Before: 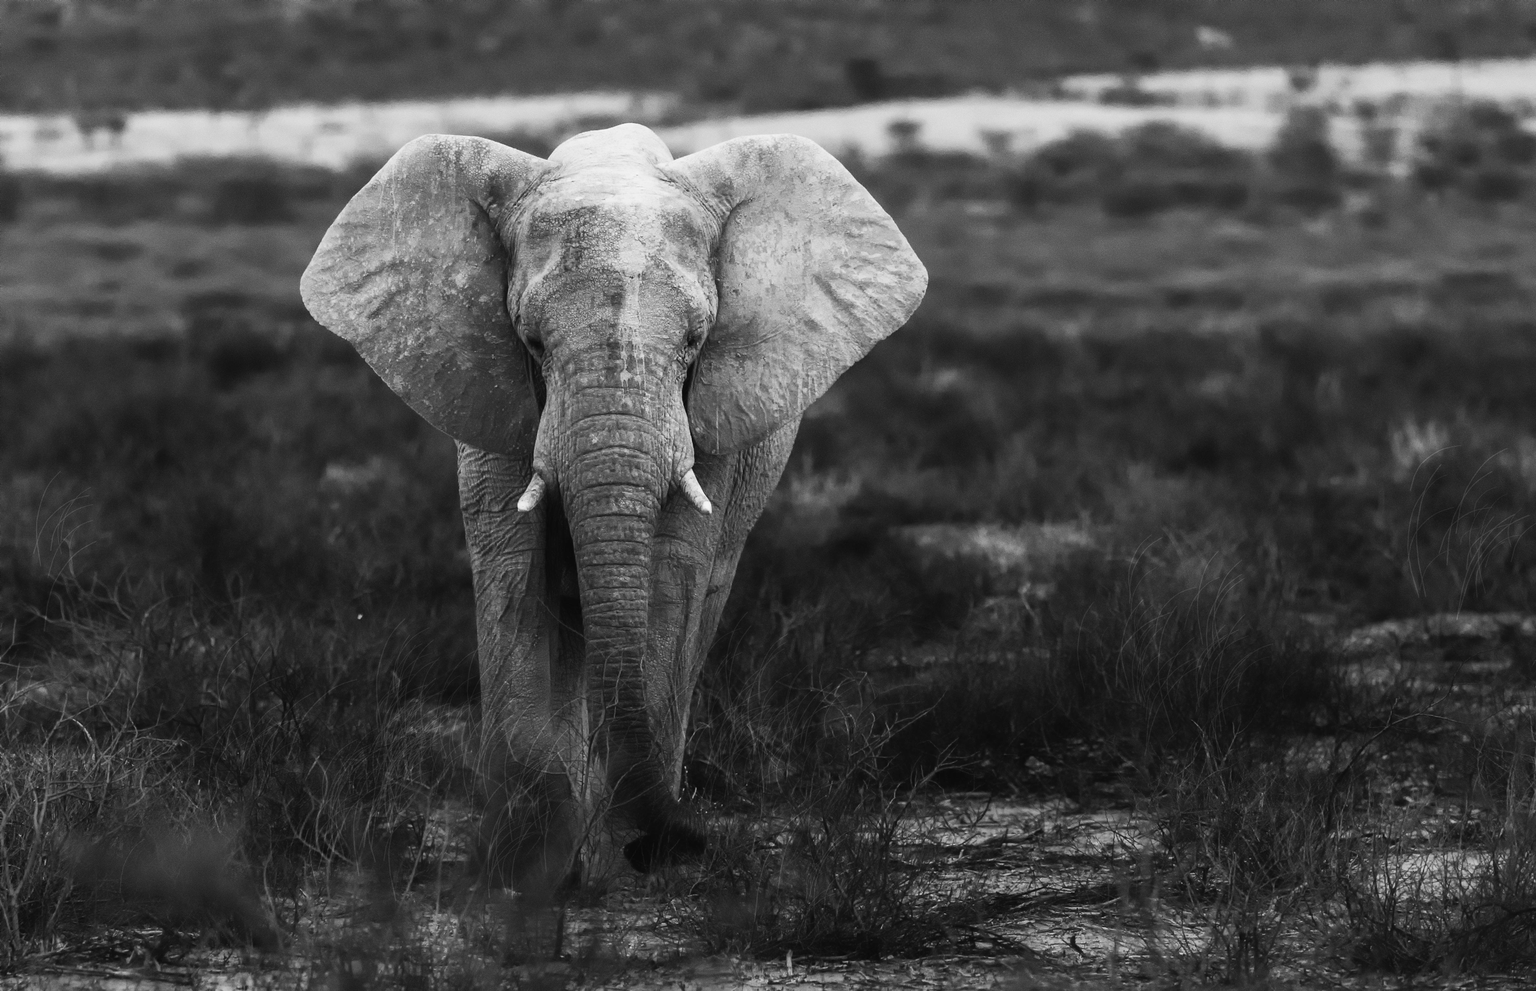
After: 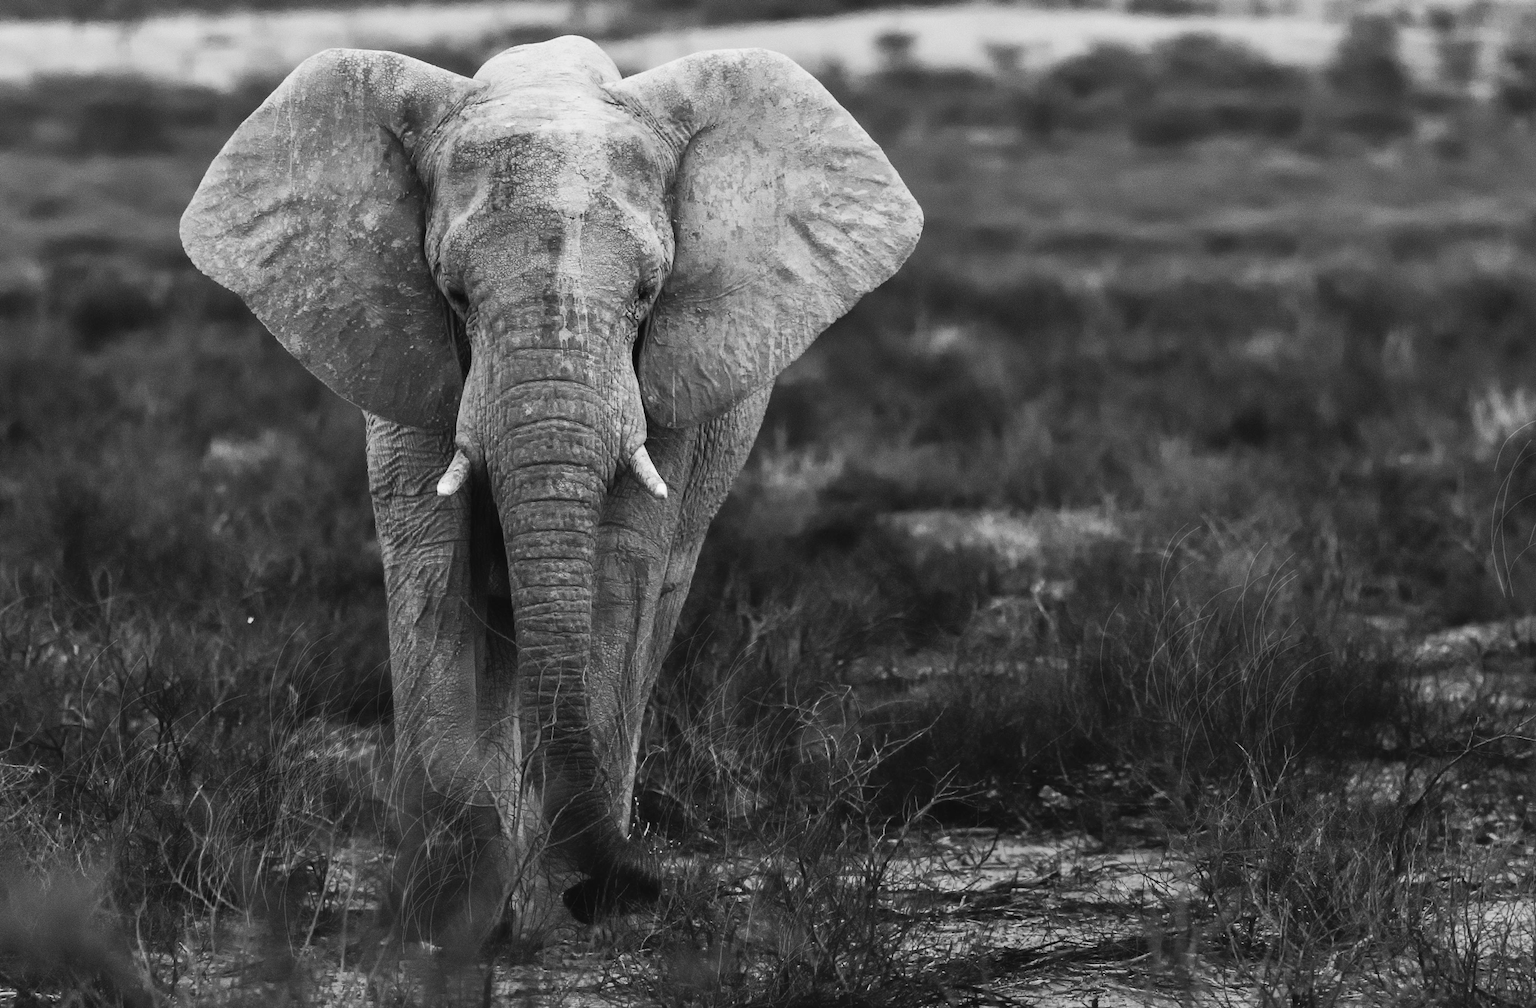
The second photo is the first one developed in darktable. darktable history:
shadows and highlights: soften with gaussian
crop and rotate: left 9.688%, top 9.463%, right 5.887%, bottom 4.591%
